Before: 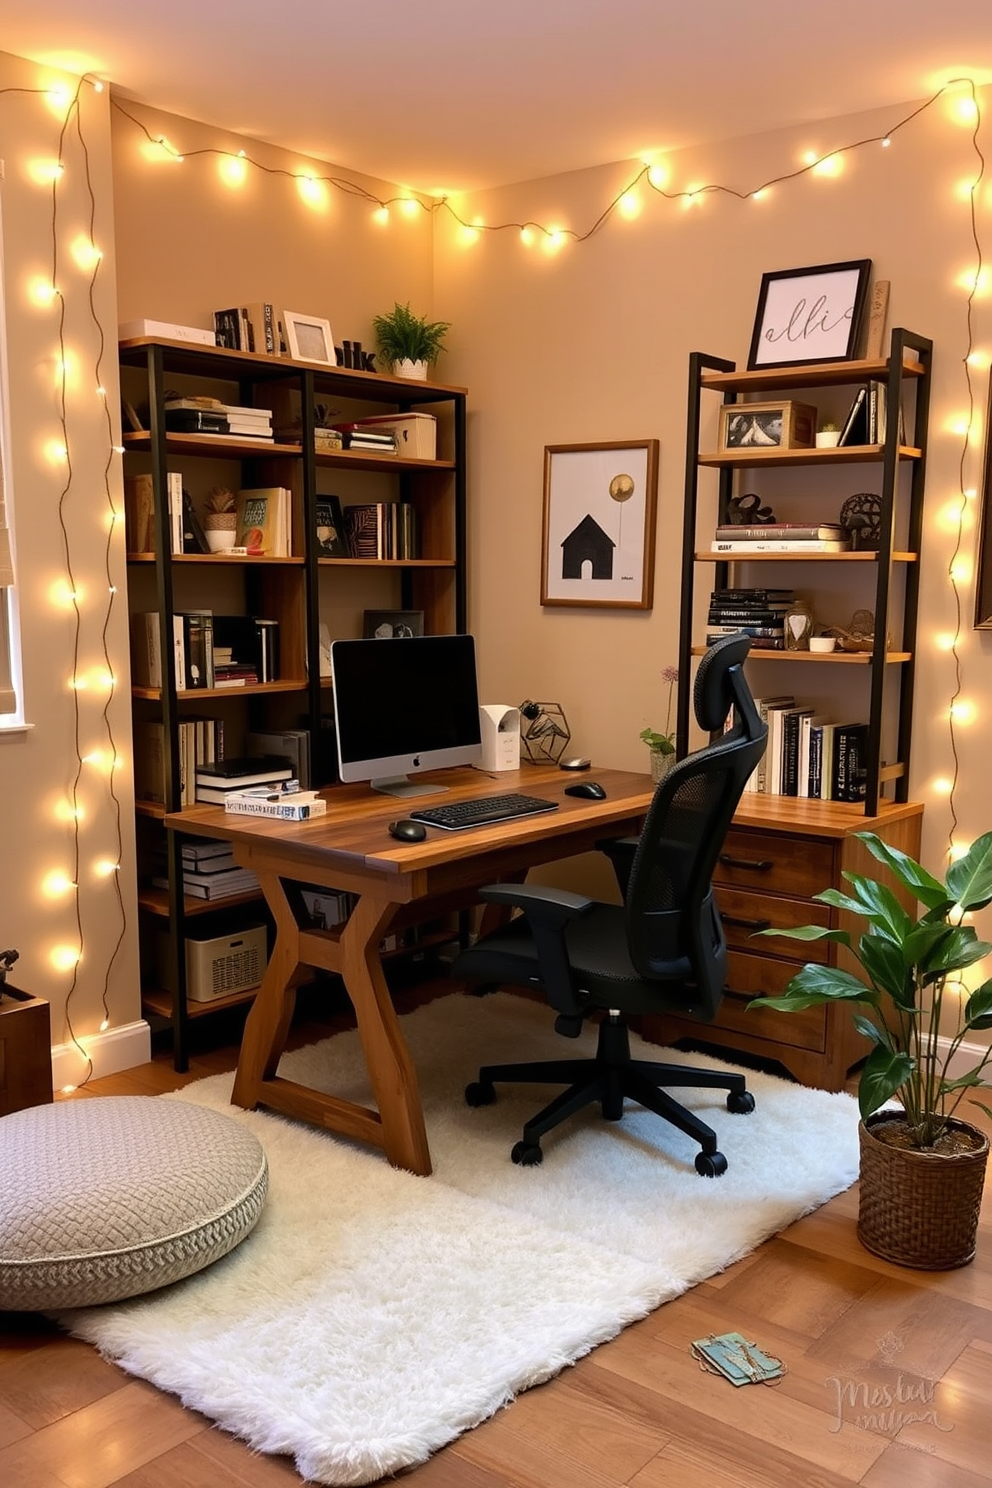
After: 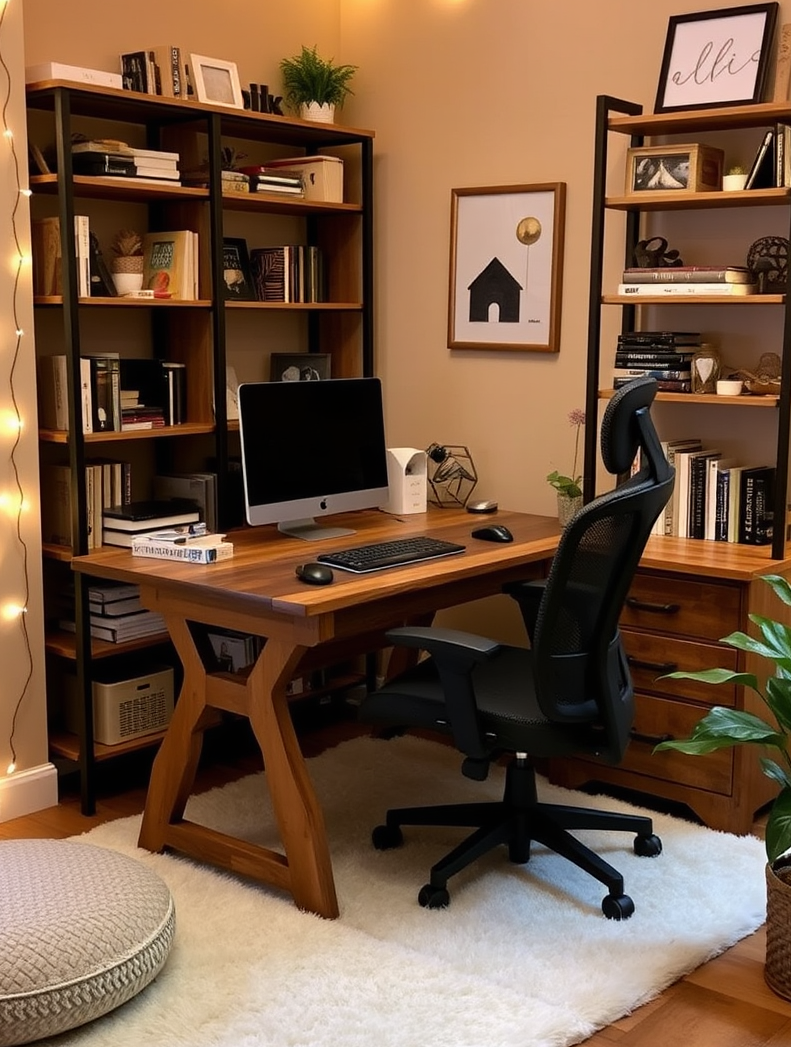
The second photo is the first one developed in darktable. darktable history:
crop: left 9.475%, top 17.273%, right 10.787%, bottom 12.358%
